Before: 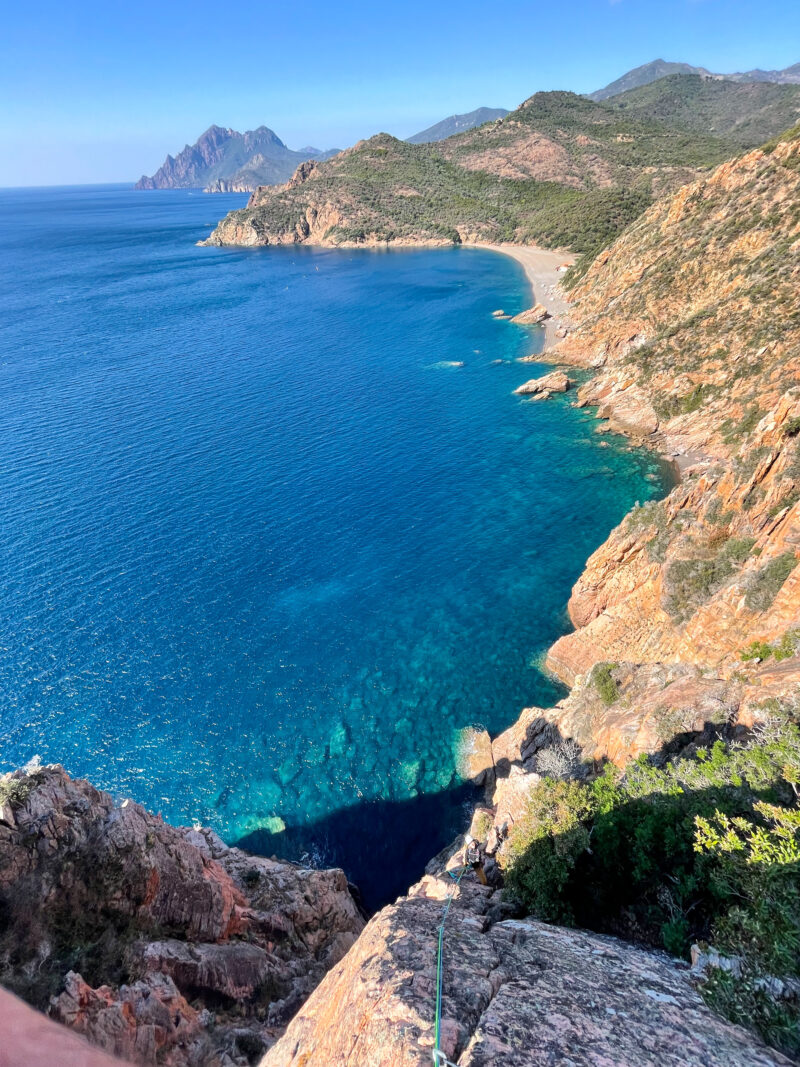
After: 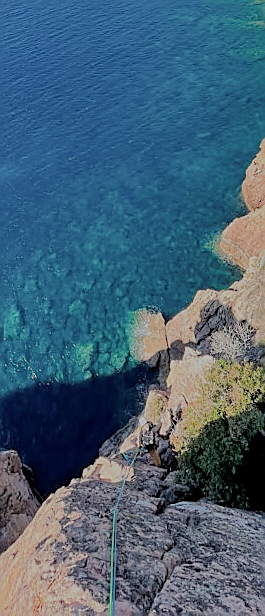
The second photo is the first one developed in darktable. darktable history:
color correction: highlights b* -0.016, saturation 0.989
crop: left 40.768%, top 39.255%, right 25.989%, bottom 2.987%
sharpen: radius 1.359, amount 1.242, threshold 0.789
filmic rgb: middle gray luminance 2.76%, black relative exposure -9.98 EV, white relative exposure 7.01 EV, threshold 3.04 EV, dynamic range scaling 9.72%, target black luminance 0%, hardness 3.18, latitude 44.01%, contrast 0.668, highlights saturation mix 4.01%, shadows ↔ highlights balance 14.25%, enable highlight reconstruction true
